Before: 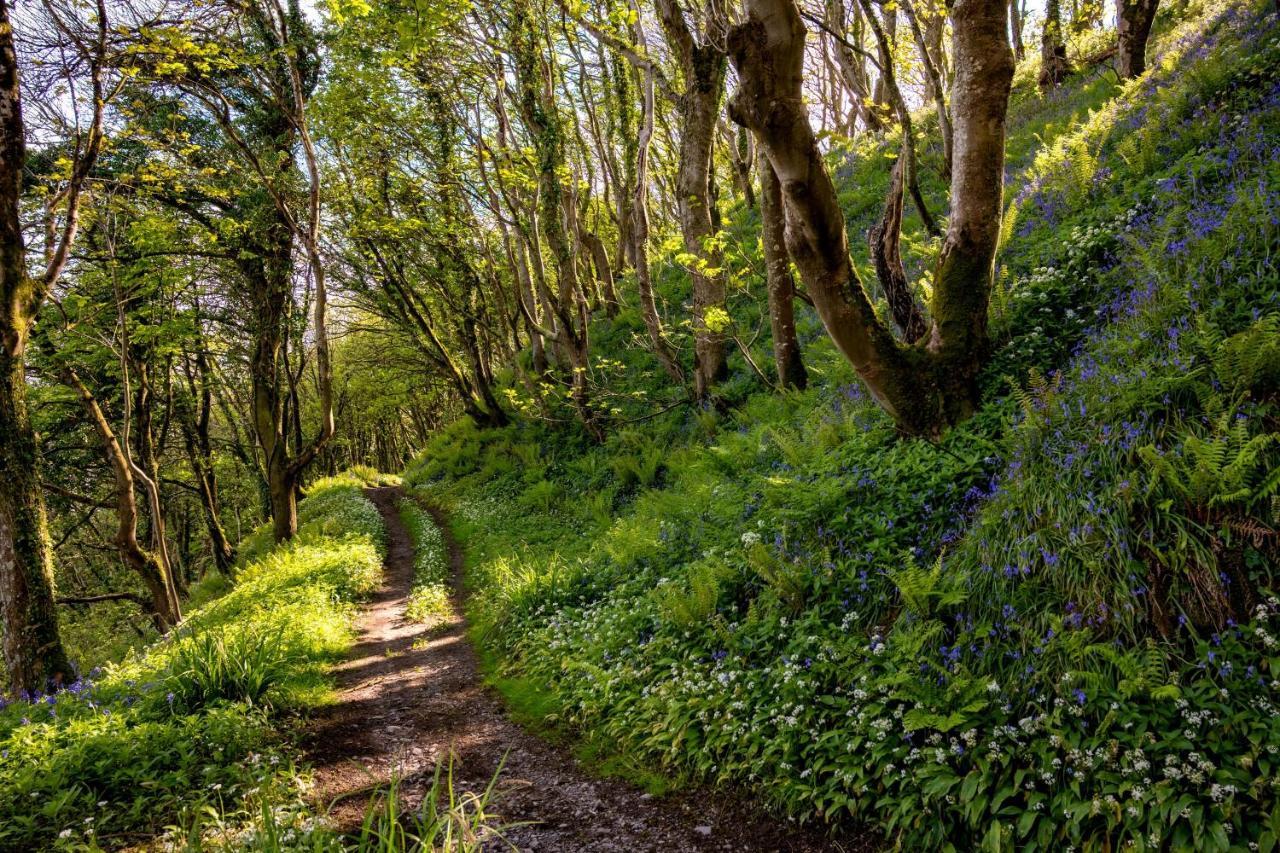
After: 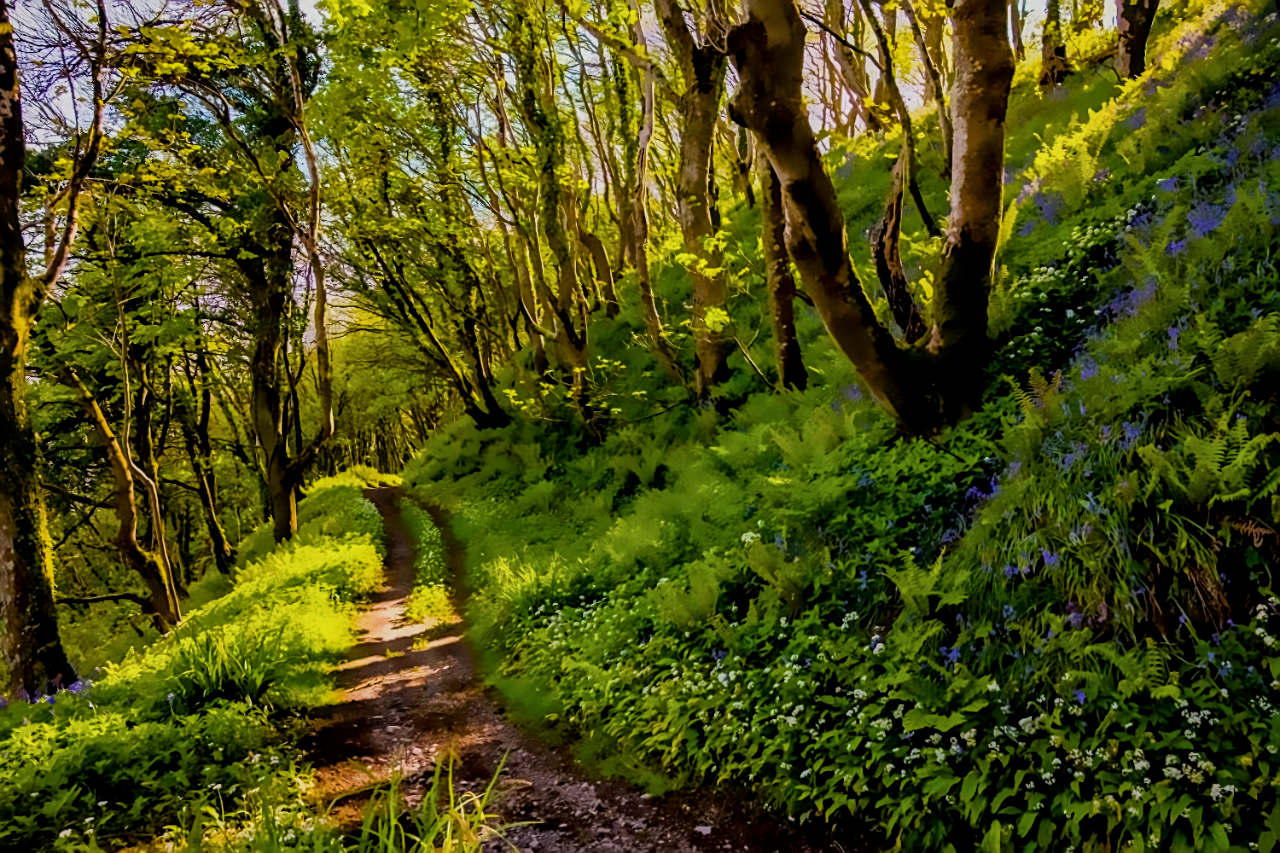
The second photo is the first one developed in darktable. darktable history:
astrophoto denoise: patch size 1, strength 100%, luma 100%
sharpen: on, module defaults
local contrast: on, module defaults
filmic rgb: hardness 4.17
color balance rgb: linear chroma grading › global chroma 23.15%, perceptual saturation grading › global saturation 28.7%, perceptual saturation grading › mid-tones 12.04%, perceptual saturation grading › shadows 10.19%, global vibrance 22.22%
